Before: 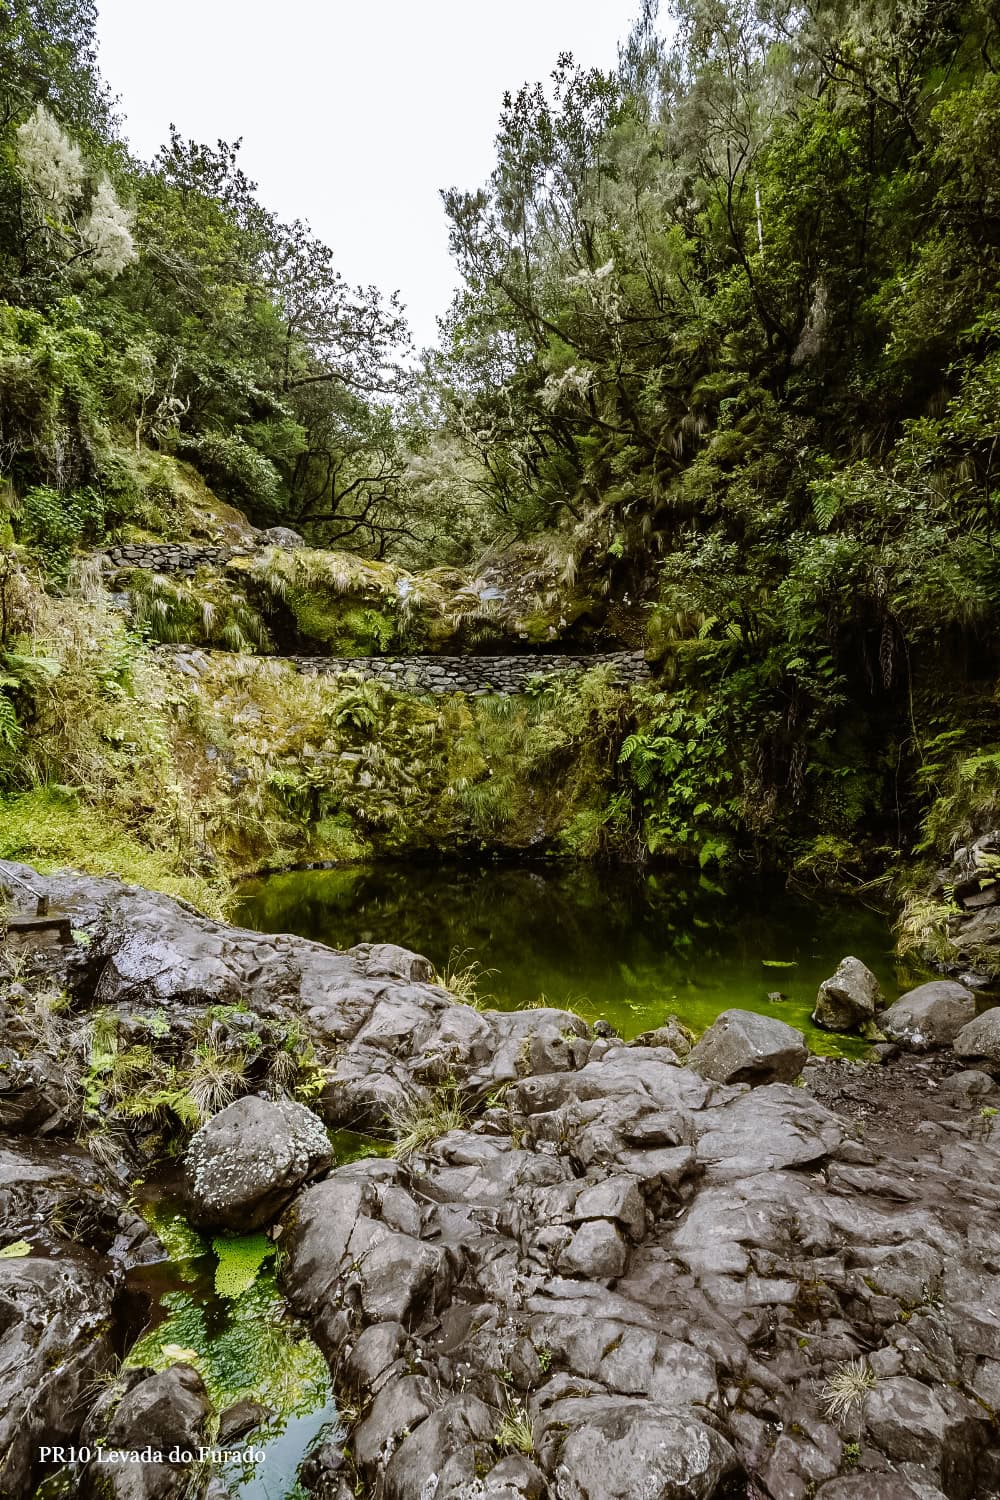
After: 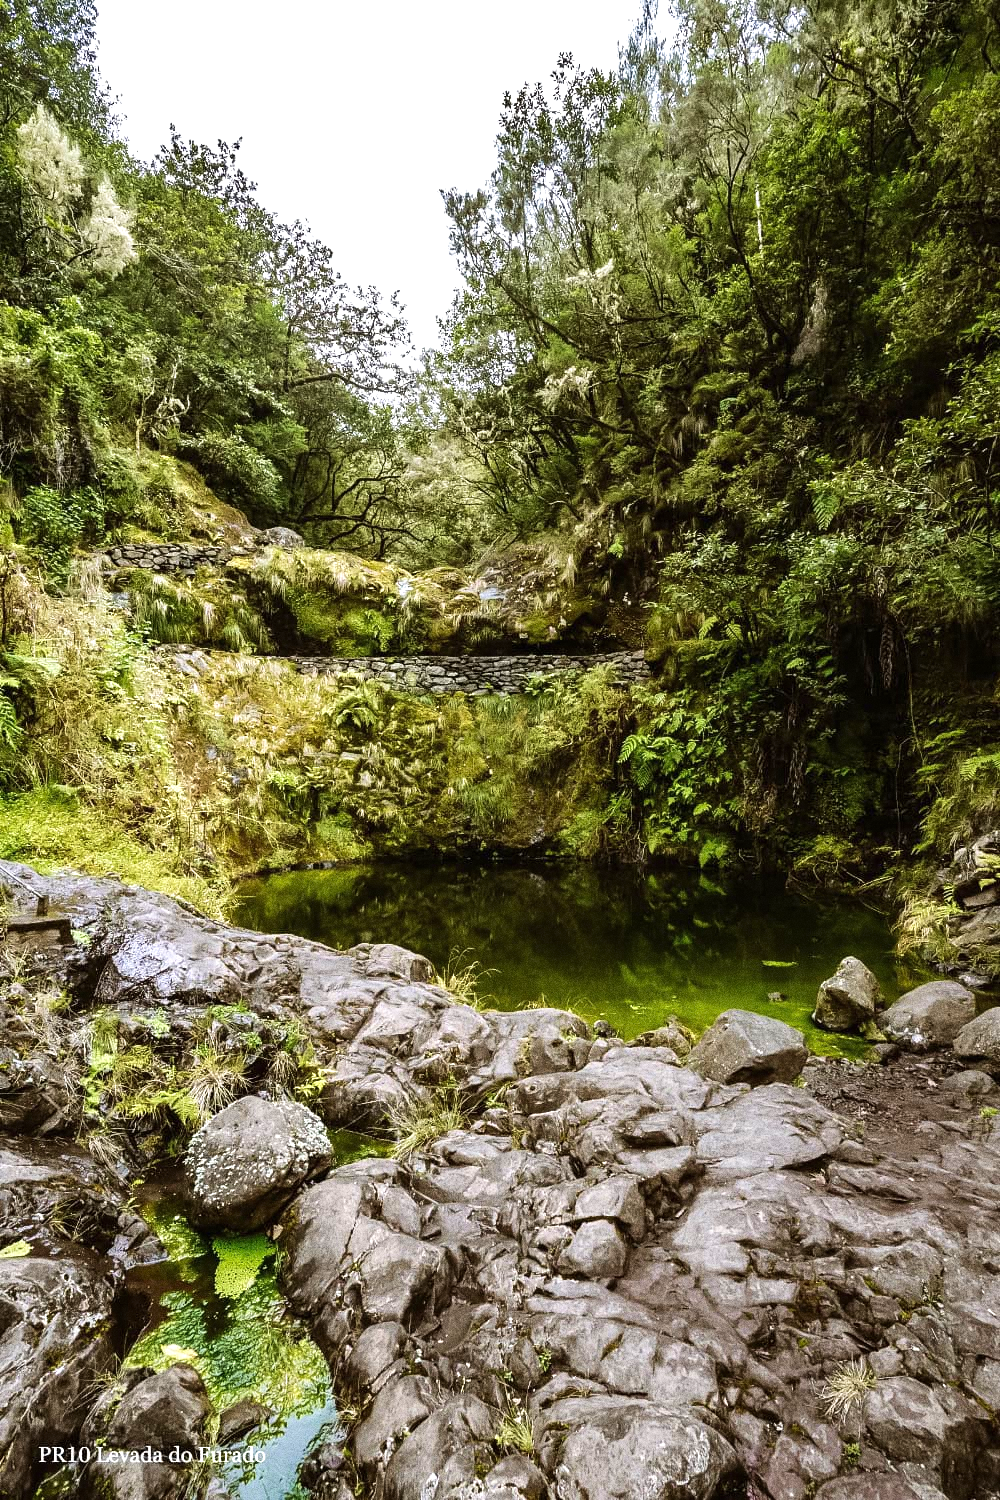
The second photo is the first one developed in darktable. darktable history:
exposure: black level correction 0, exposure 0.5 EV, compensate highlight preservation false
grain: coarseness 0.09 ISO, strength 40%
velvia: on, module defaults
